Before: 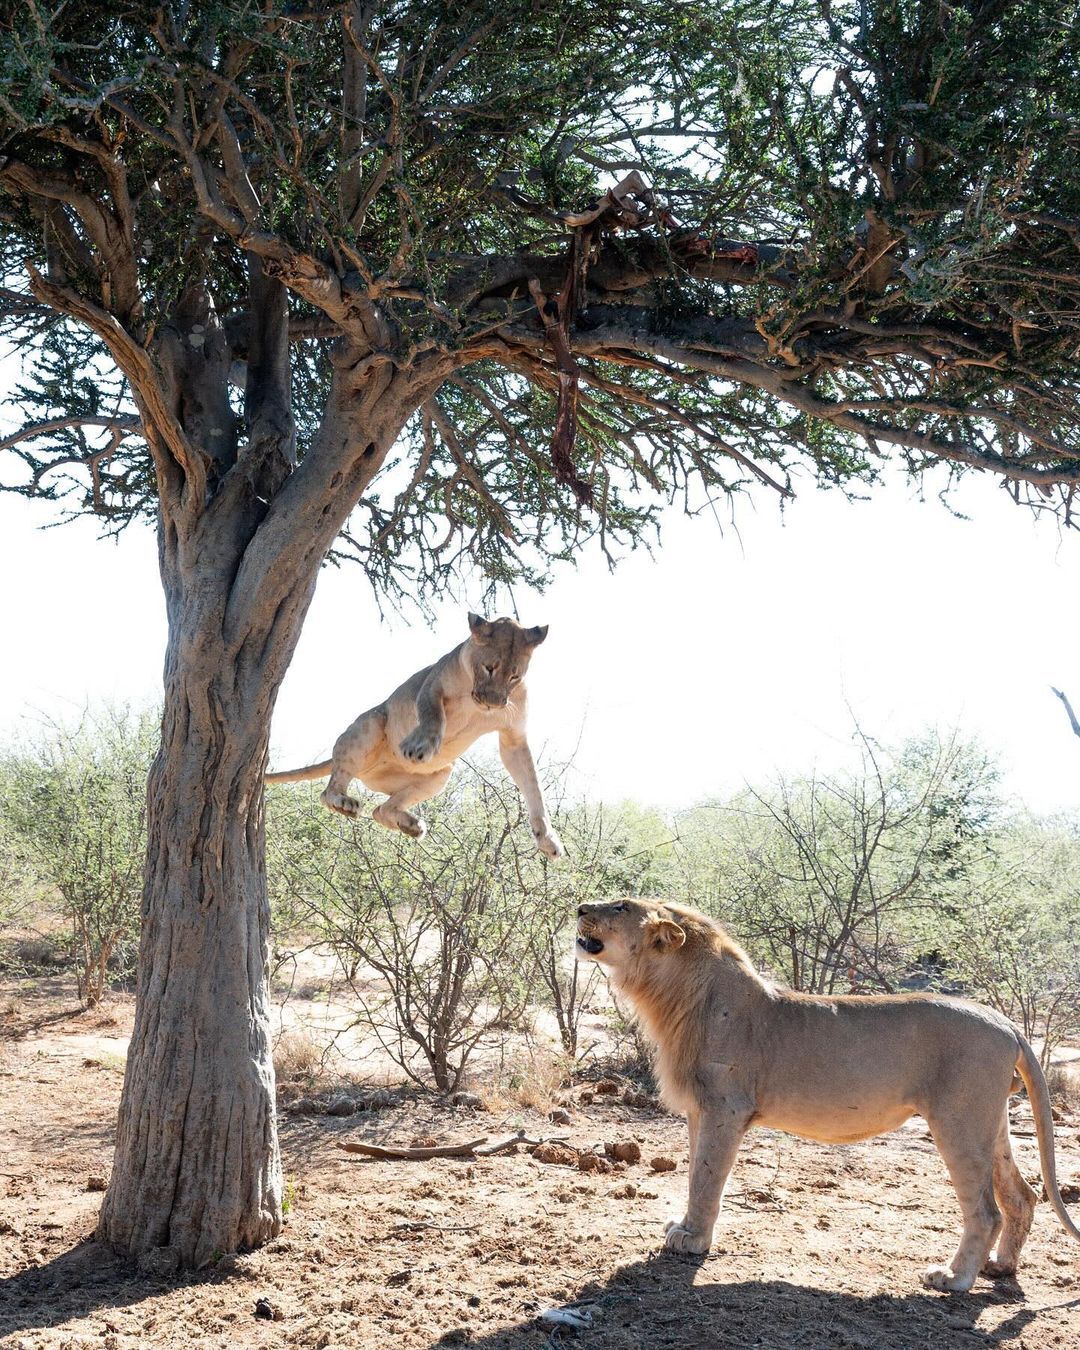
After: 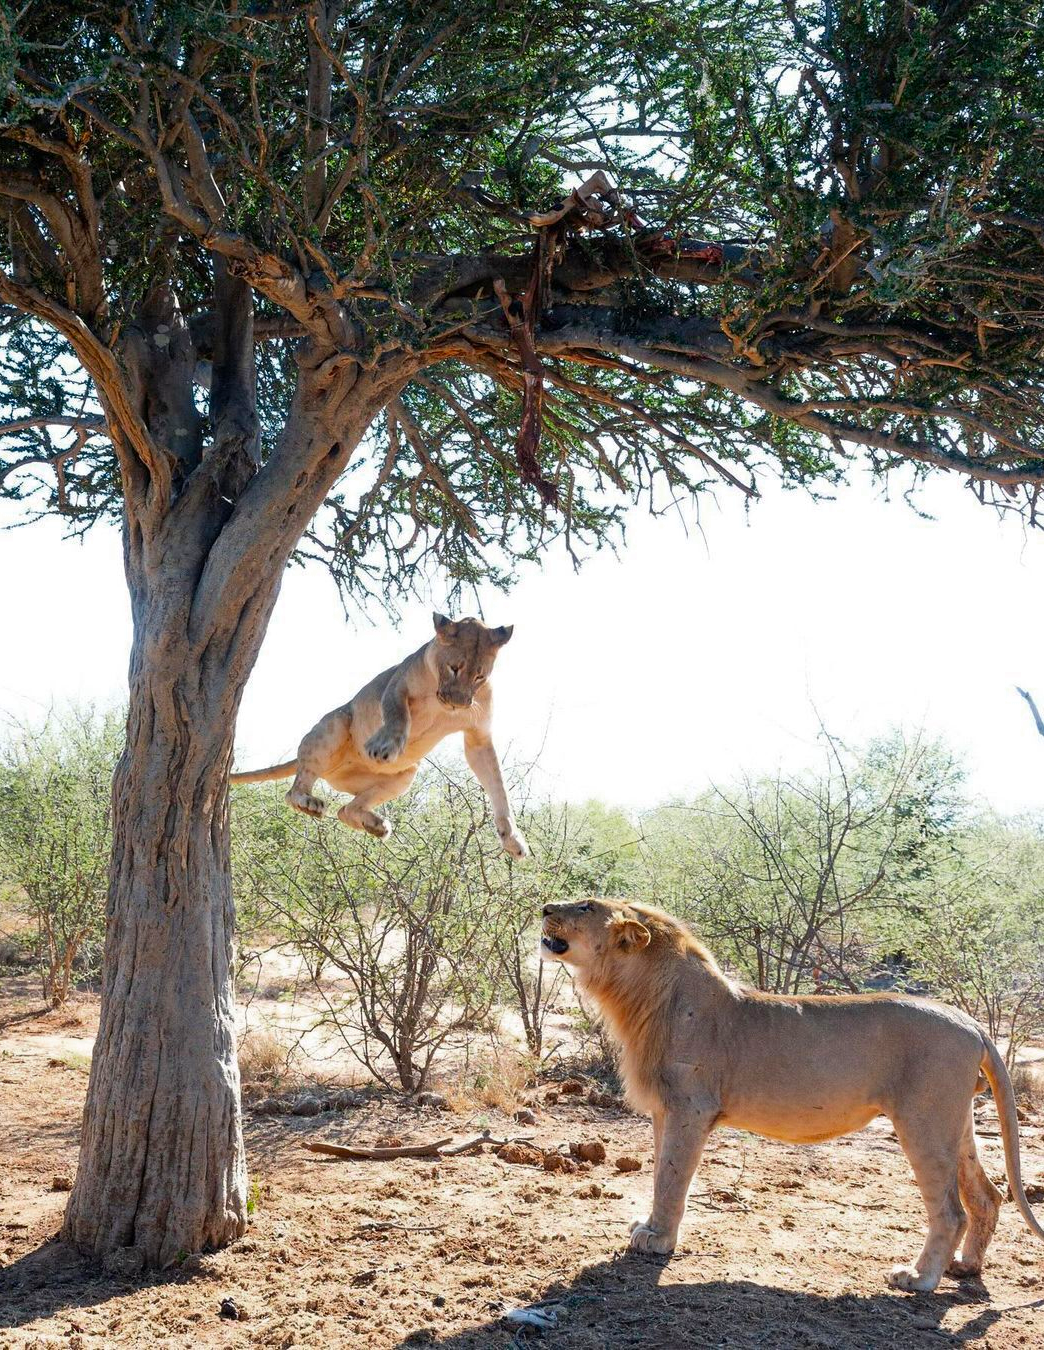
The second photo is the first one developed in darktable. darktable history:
color zones: curves: ch0 [(0, 0.425) (0.143, 0.422) (0.286, 0.42) (0.429, 0.419) (0.571, 0.419) (0.714, 0.42) (0.857, 0.422) (1, 0.425)]; ch1 [(0, 0.666) (0.143, 0.669) (0.286, 0.671) (0.429, 0.67) (0.571, 0.67) (0.714, 0.67) (0.857, 0.67) (1, 0.666)]
crop and rotate: left 3.332%
